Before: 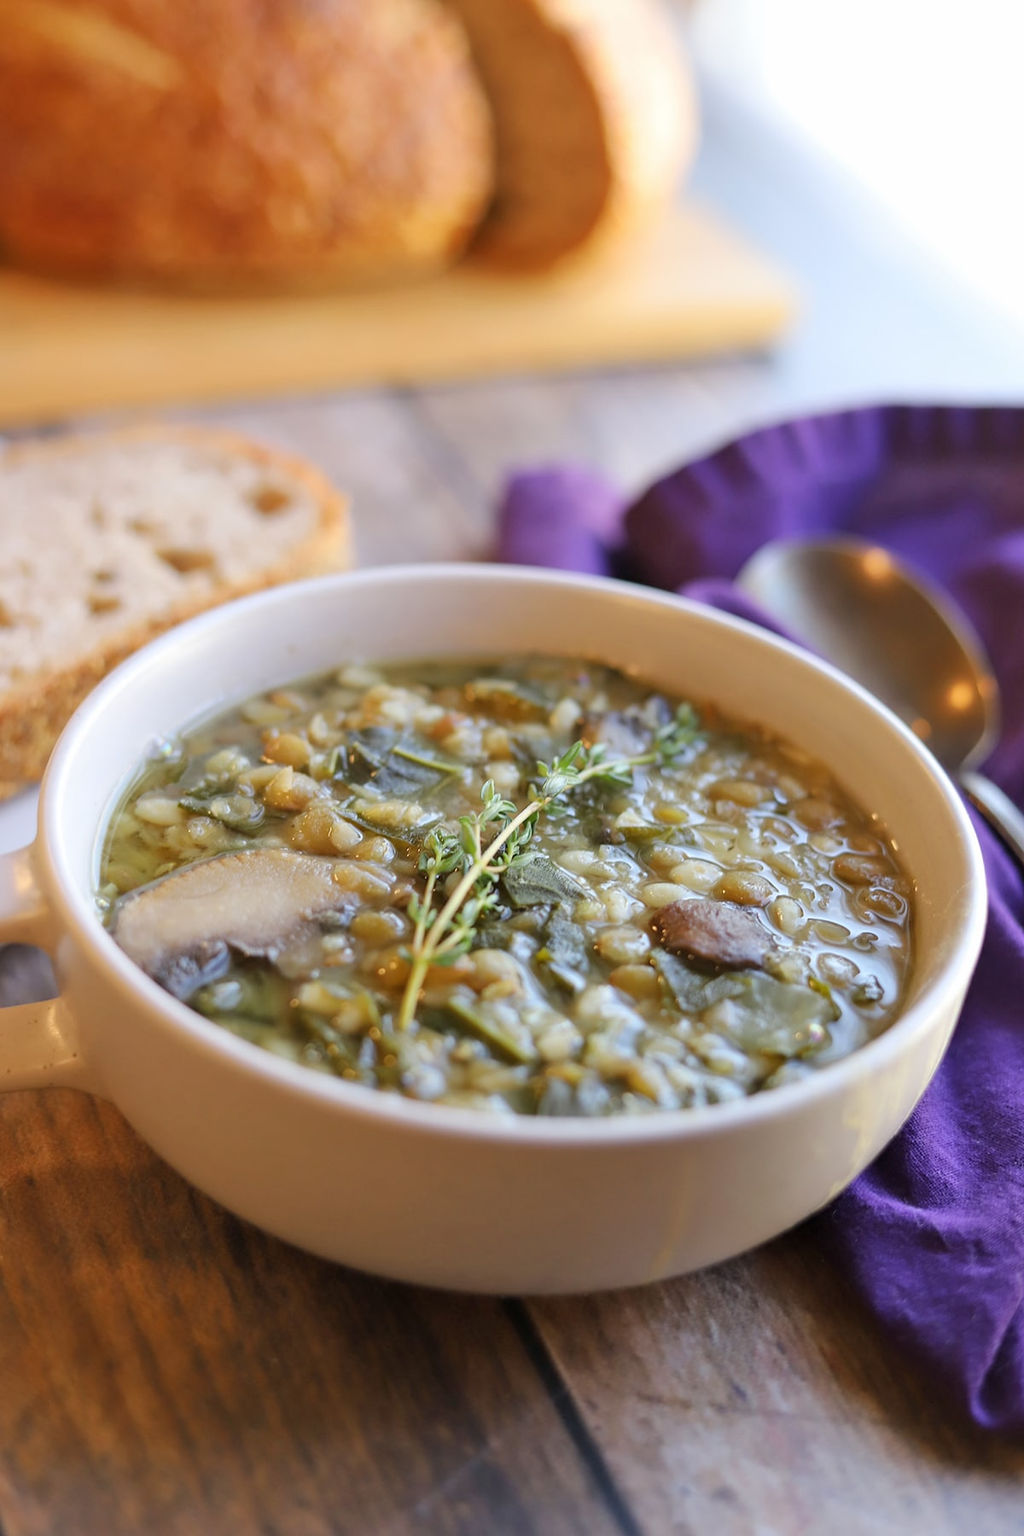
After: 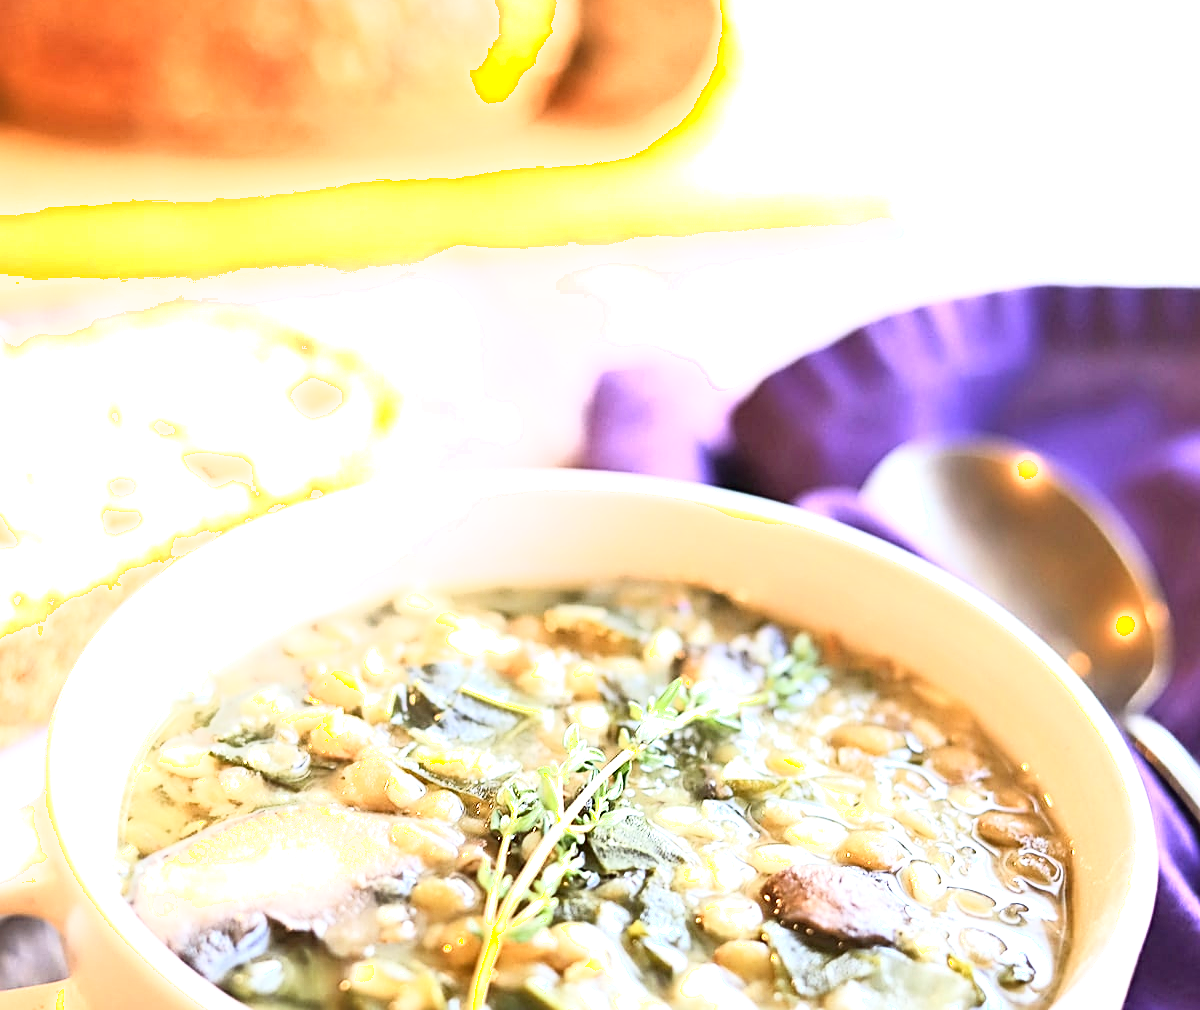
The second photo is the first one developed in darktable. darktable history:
sharpen: radius 2.767
exposure: black level correction 0, exposure 1.45 EV, compensate exposure bias true, compensate highlight preservation false
shadows and highlights: shadows -62.32, white point adjustment -5.22, highlights 61.59
crop and rotate: top 10.605%, bottom 33.274%
